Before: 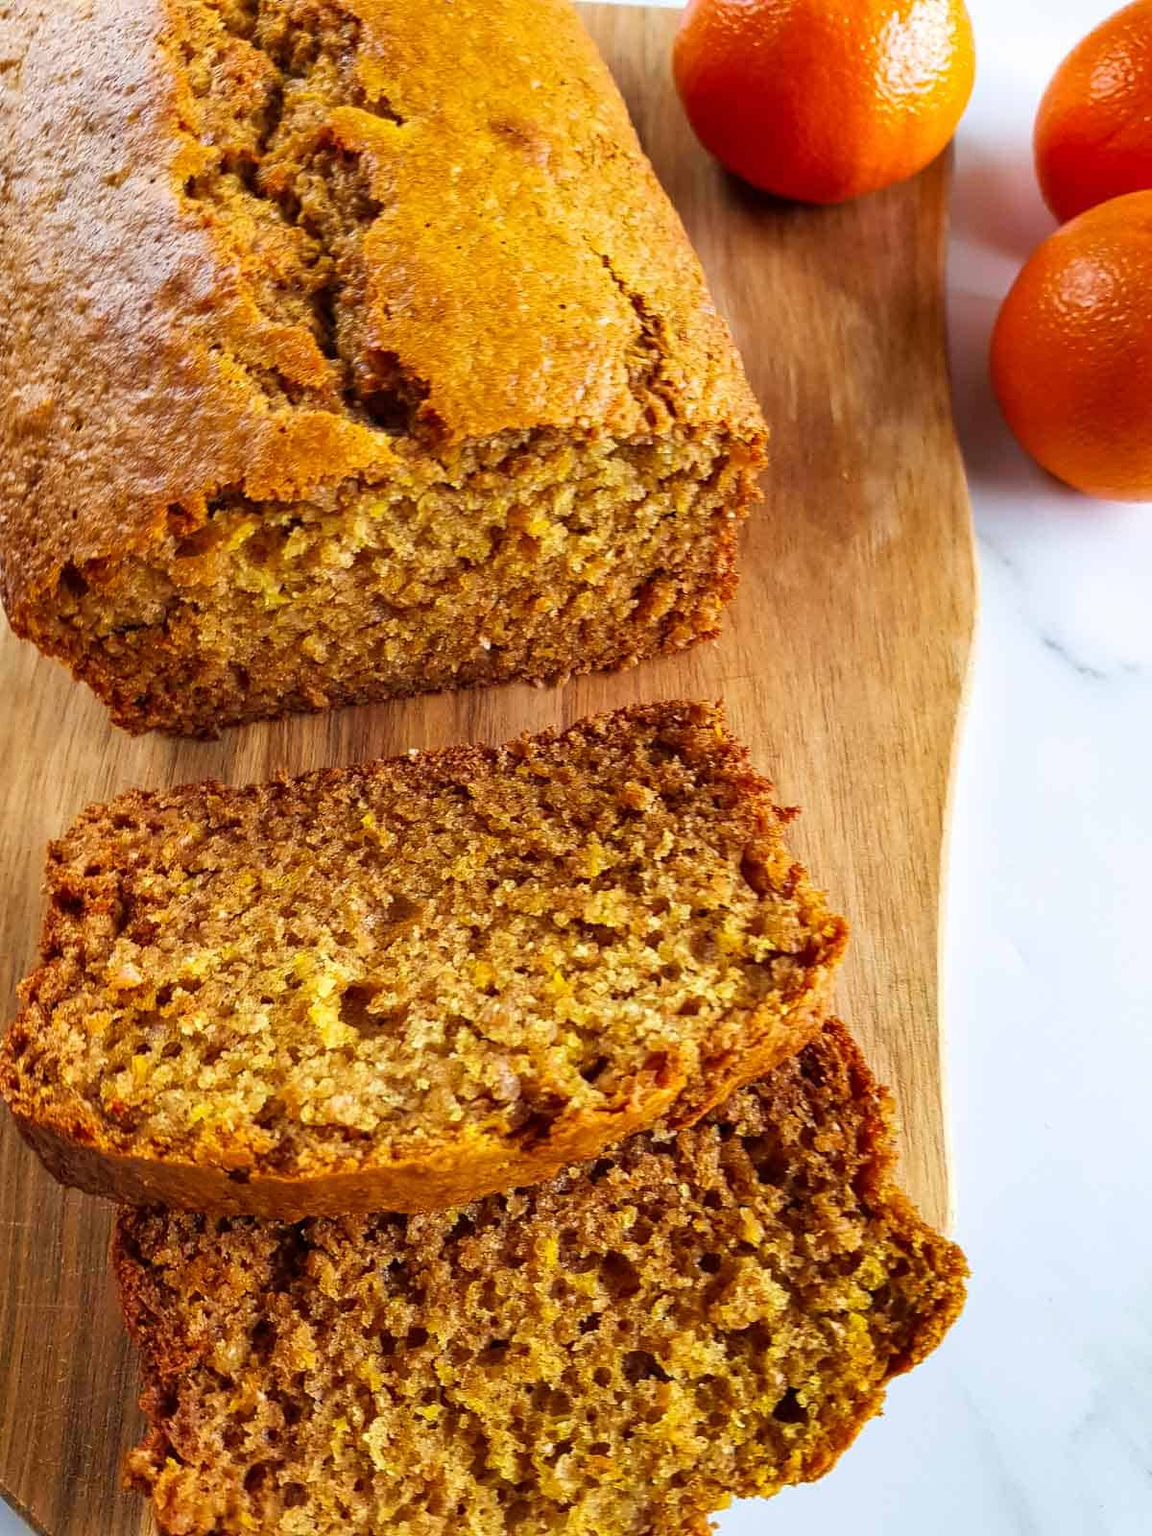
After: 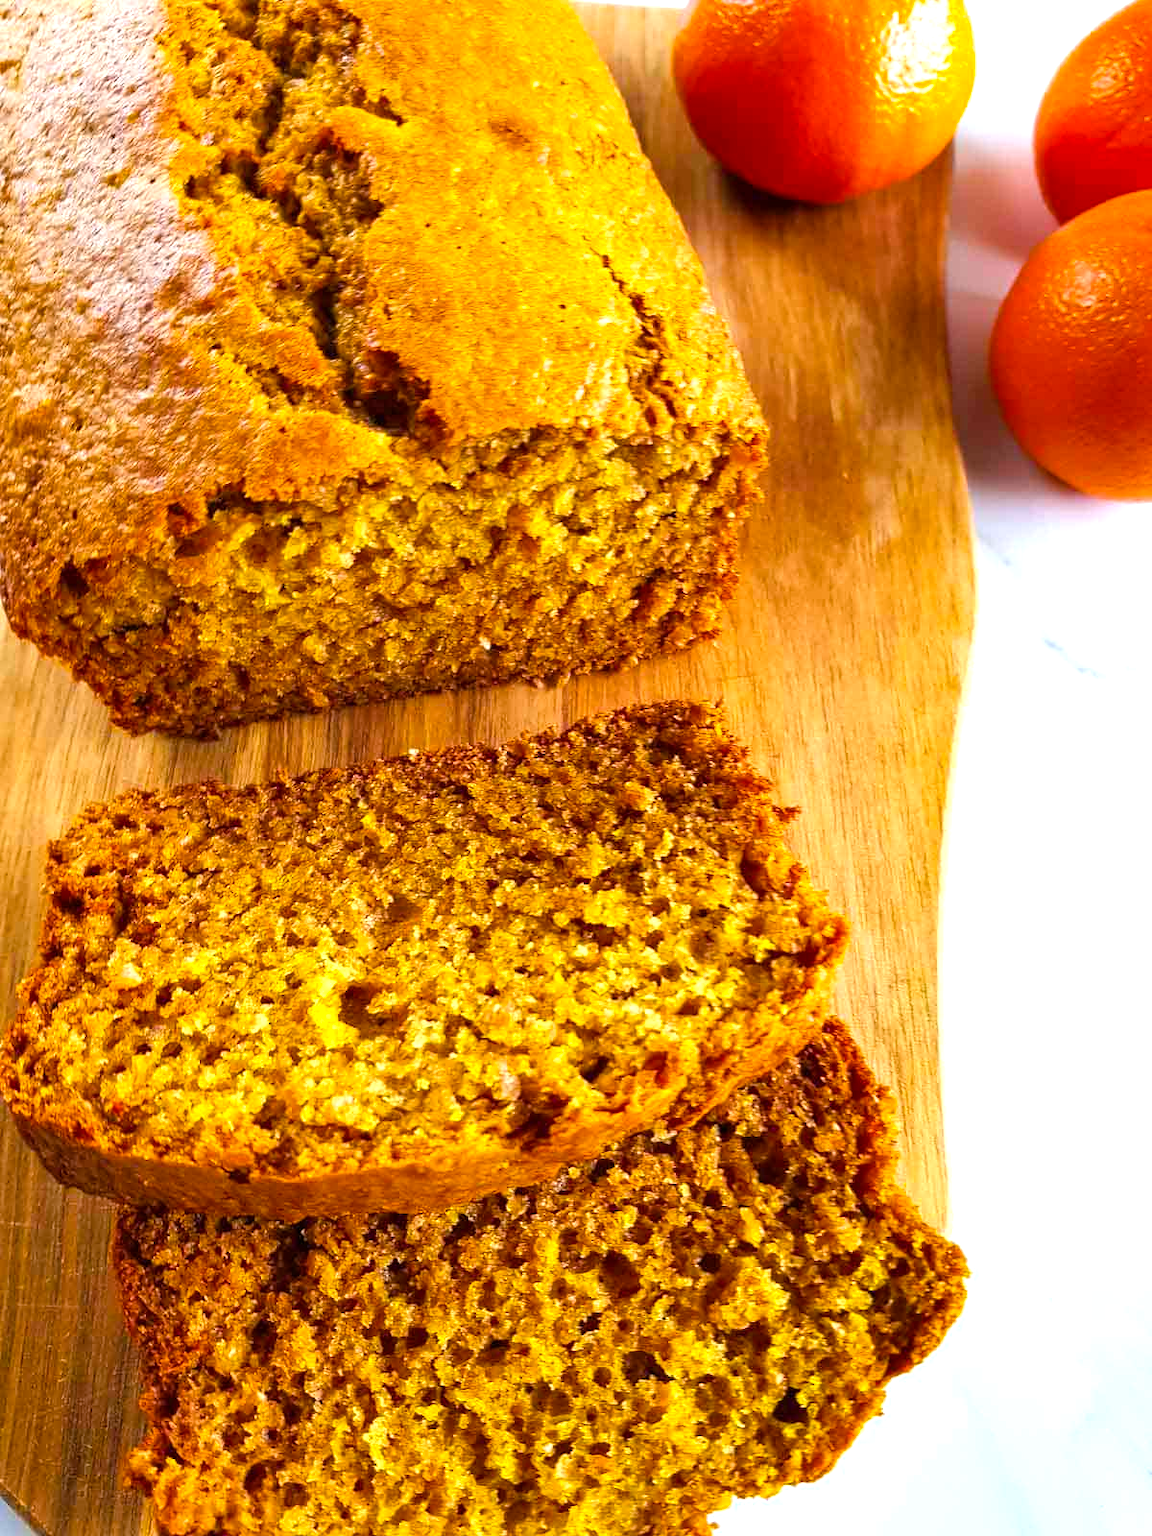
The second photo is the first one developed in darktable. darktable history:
exposure: exposure 0.566 EV, compensate highlight preservation false
color balance rgb: perceptual saturation grading › global saturation 20%, global vibrance 20%
